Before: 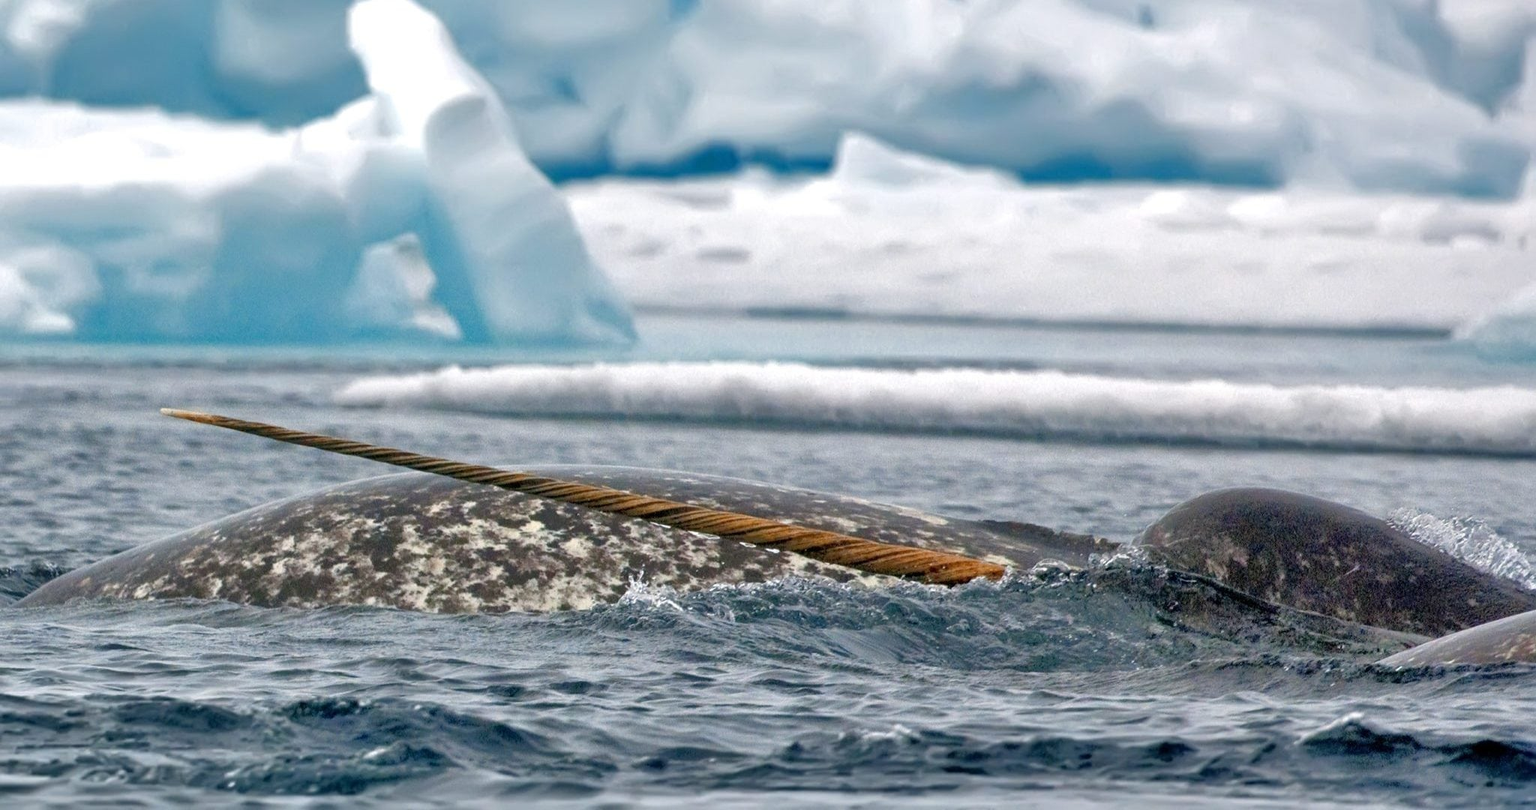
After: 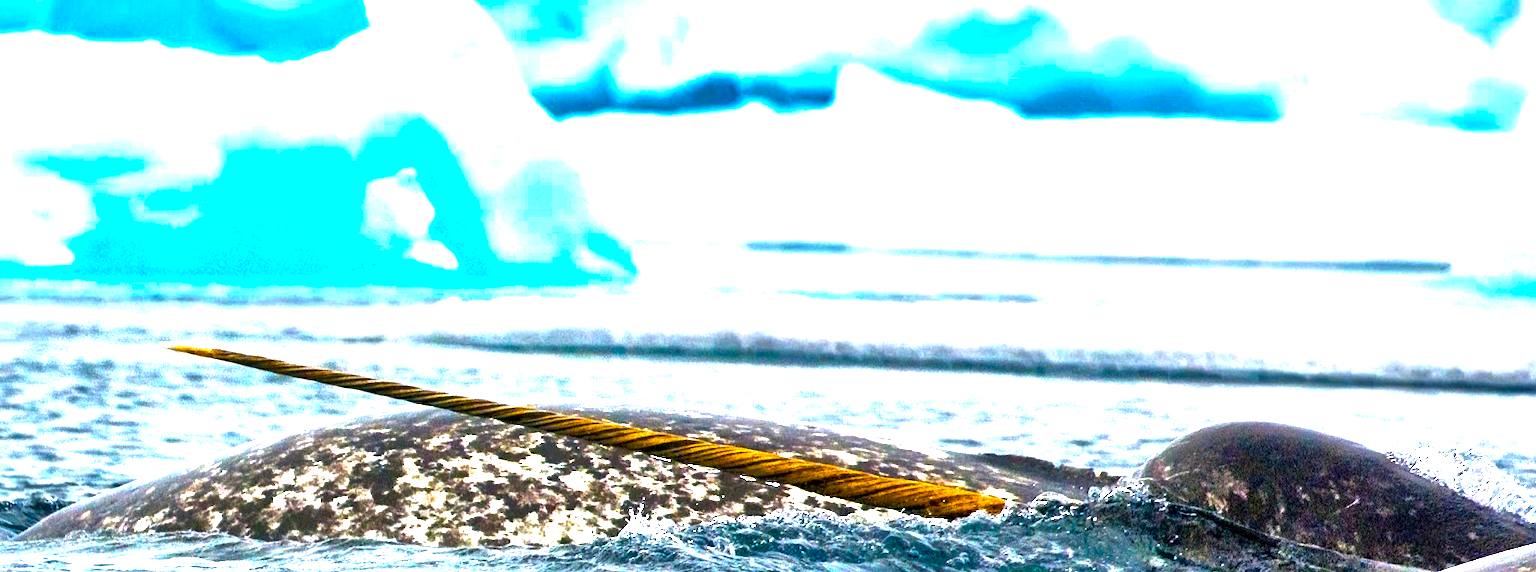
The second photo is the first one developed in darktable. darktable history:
crop and rotate: top 8.293%, bottom 20.996%
color balance rgb: linear chroma grading › shadows -30%, linear chroma grading › global chroma 35%, perceptual saturation grading › global saturation 75%, perceptual saturation grading › shadows -30%, perceptual brilliance grading › highlights 75%, perceptual brilliance grading › shadows -30%, global vibrance 35%
exposure: exposure 0.236 EV, compensate highlight preservation false
